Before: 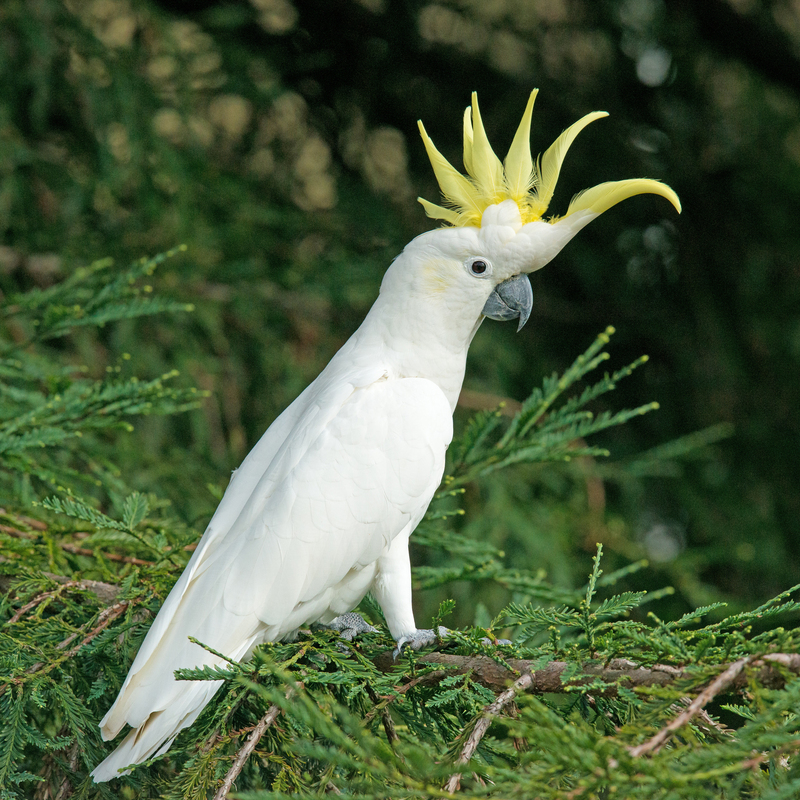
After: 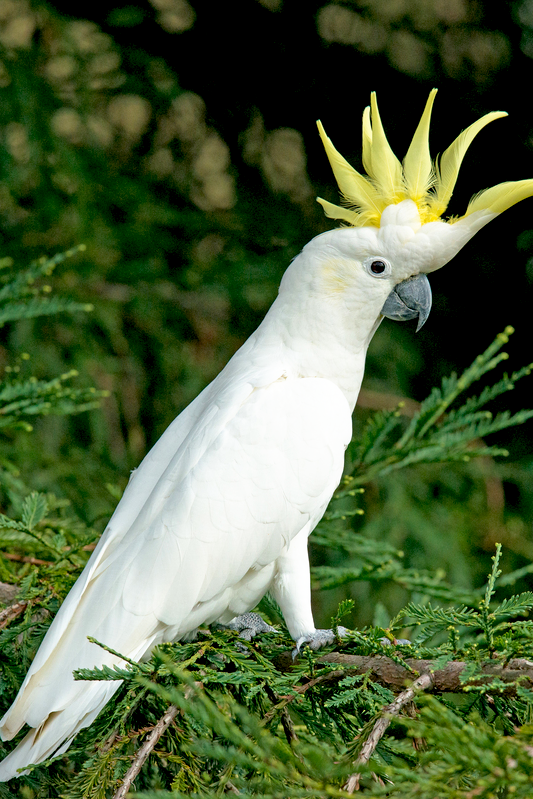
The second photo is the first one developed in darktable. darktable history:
base curve: curves: ch0 [(0.017, 0) (0.425, 0.441) (0.844, 0.933) (1, 1)], preserve colors none
crop and rotate: left 12.673%, right 20.66%
